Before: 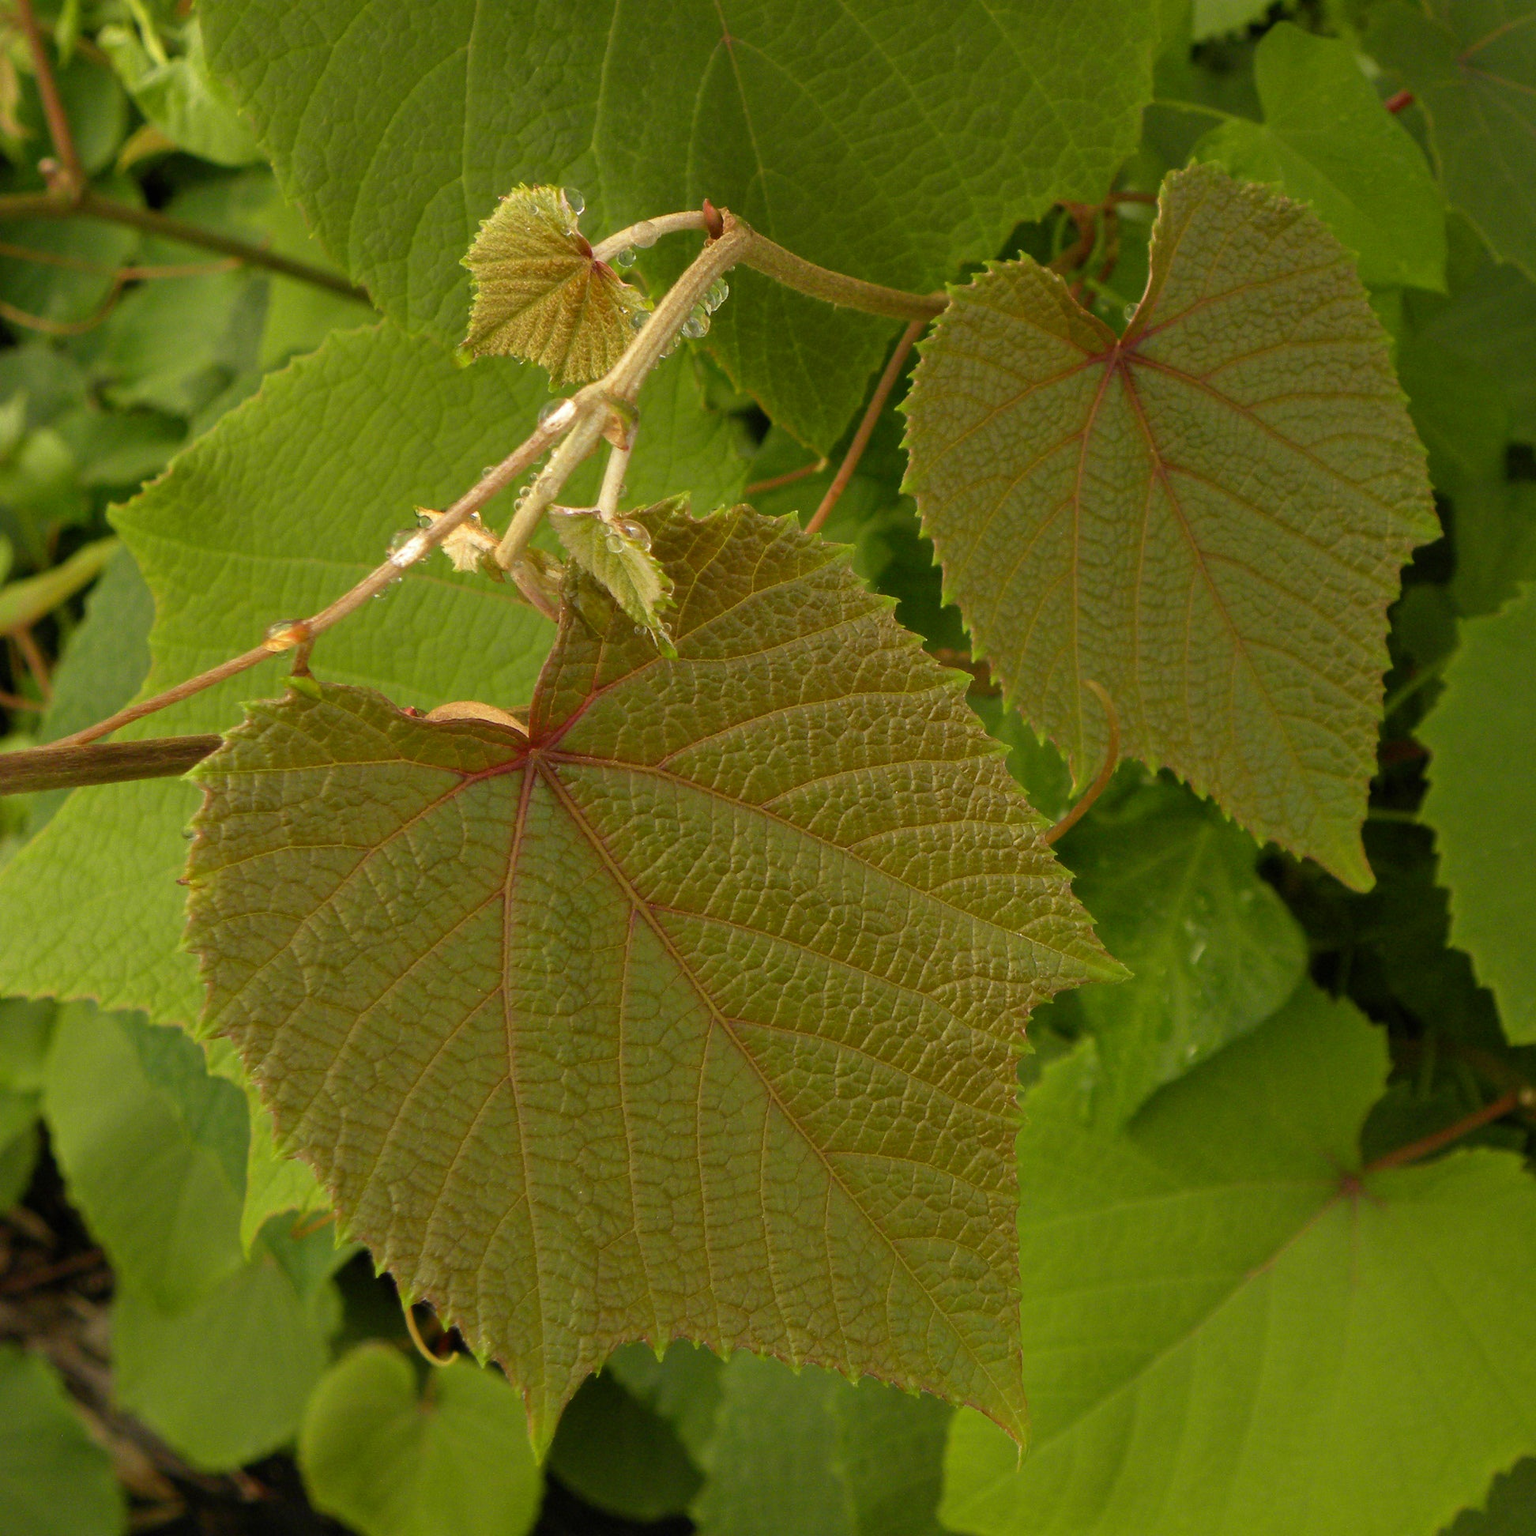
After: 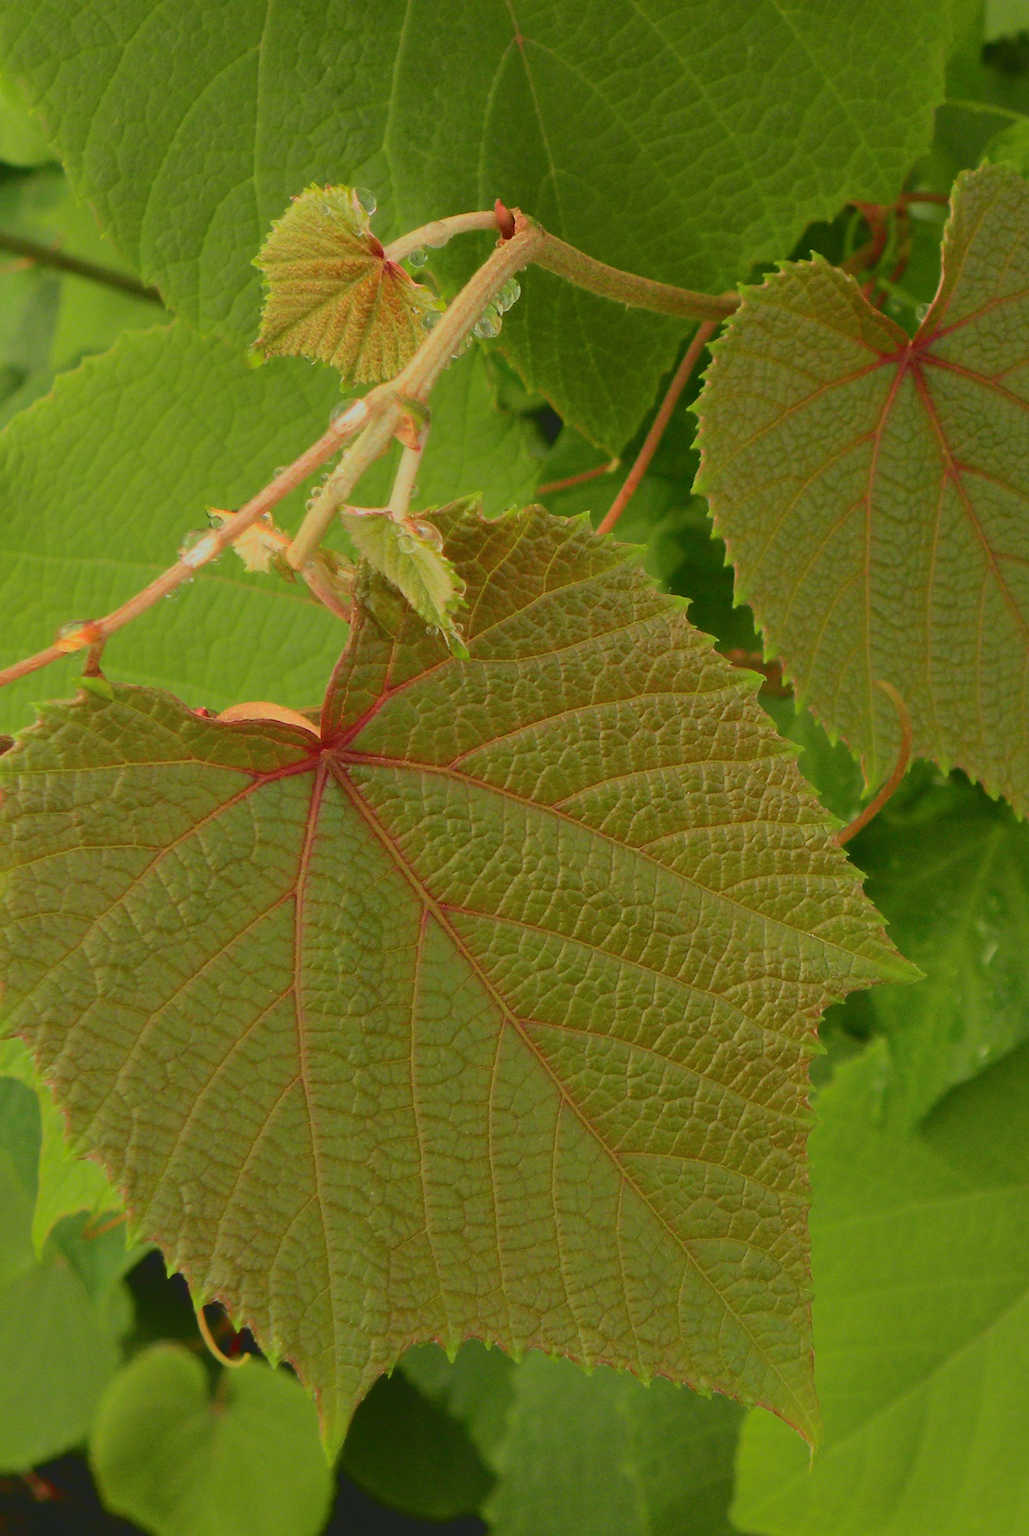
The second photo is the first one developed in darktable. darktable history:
tone equalizer: edges refinement/feathering 500, mask exposure compensation -1.57 EV, preserve details no
local contrast: detail 69%
tone curve: curves: ch0 [(0, 0) (0.128, 0.068) (0.292, 0.274) (0.453, 0.507) (0.653, 0.717) (0.785, 0.817) (0.995, 0.917)]; ch1 [(0, 0) (0.384, 0.365) (0.463, 0.447) (0.486, 0.474) (0.503, 0.497) (0.52, 0.525) (0.559, 0.591) (0.583, 0.623) (0.672, 0.699) (0.766, 0.773) (1, 1)]; ch2 [(0, 0) (0.374, 0.344) (0.446, 0.443) (0.501, 0.5) (0.527, 0.549) (0.565, 0.582) (0.624, 0.632) (1, 1)], color space Lab, independent channels
crop and rotate: left 13.588%, right 19.422%
